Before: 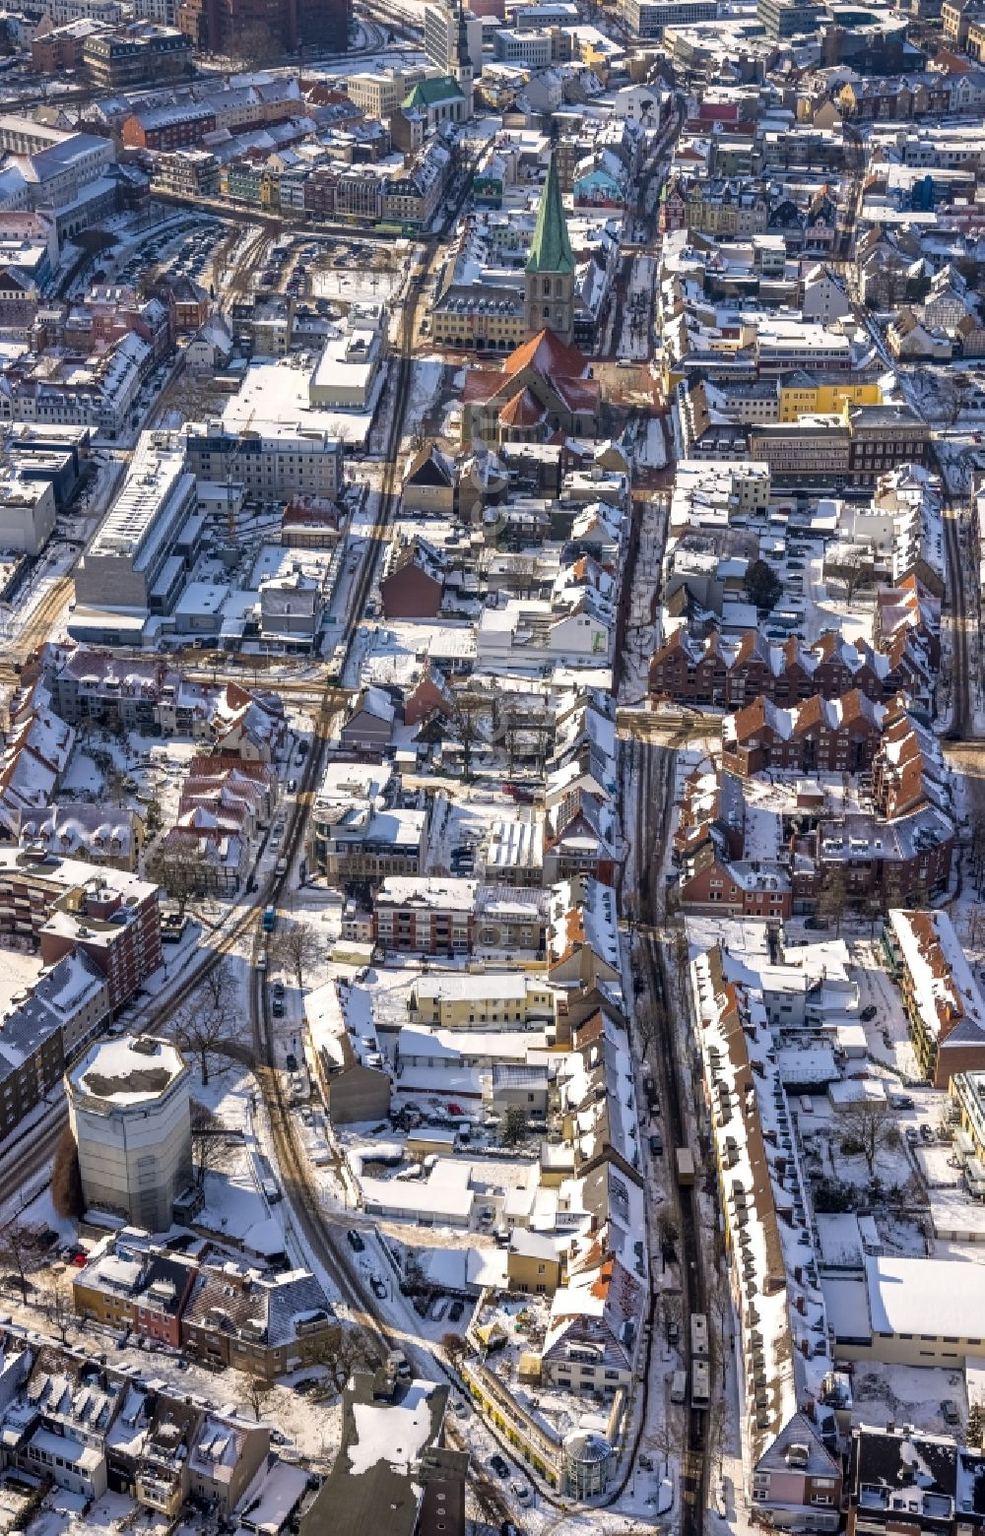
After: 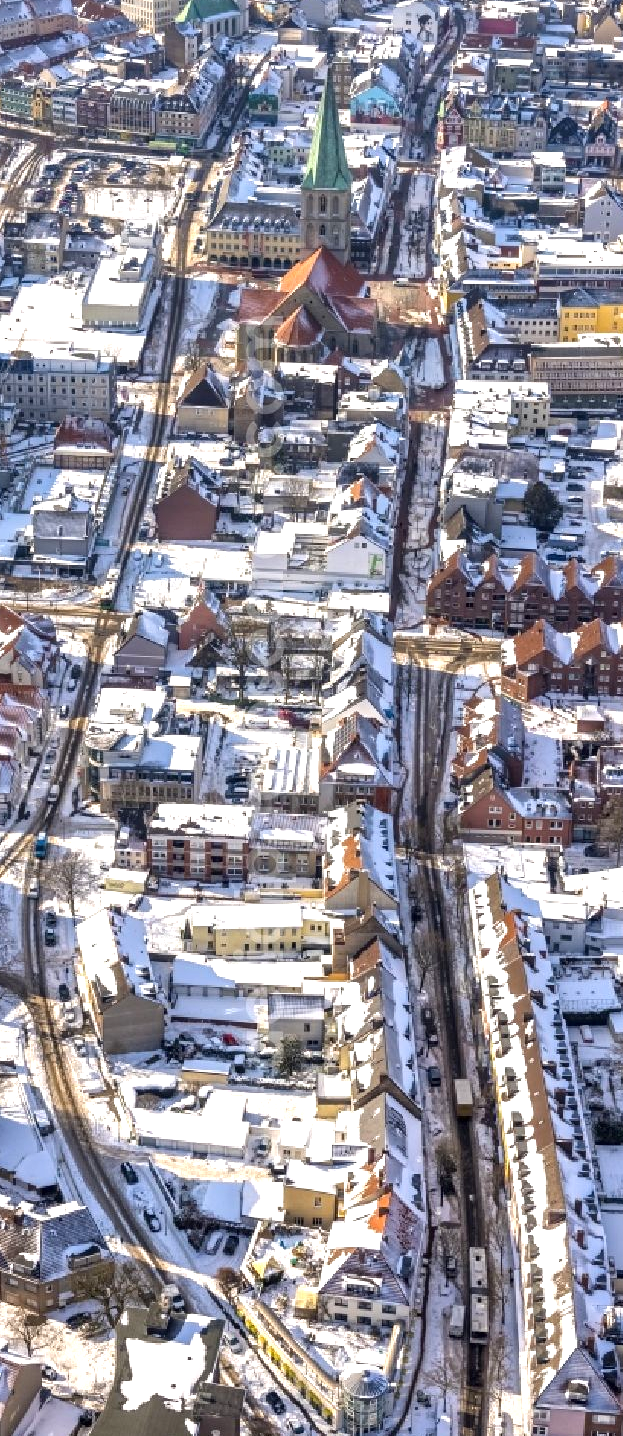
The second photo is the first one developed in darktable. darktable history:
exposure: exposure 0.699 EV, compensate exposure bias true, compensate highlight preservation false
crop and rotate: left 23.204%, top 5.635%, right 14.449%, bottom 2.271%
